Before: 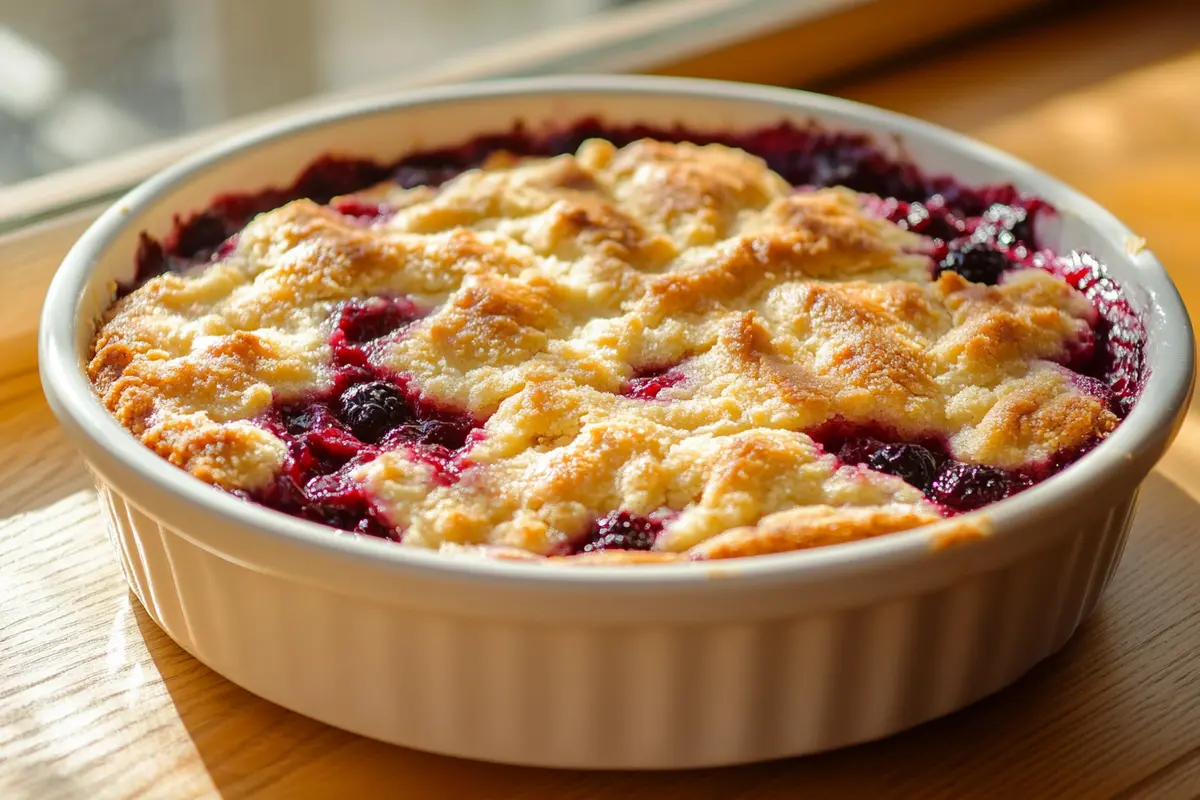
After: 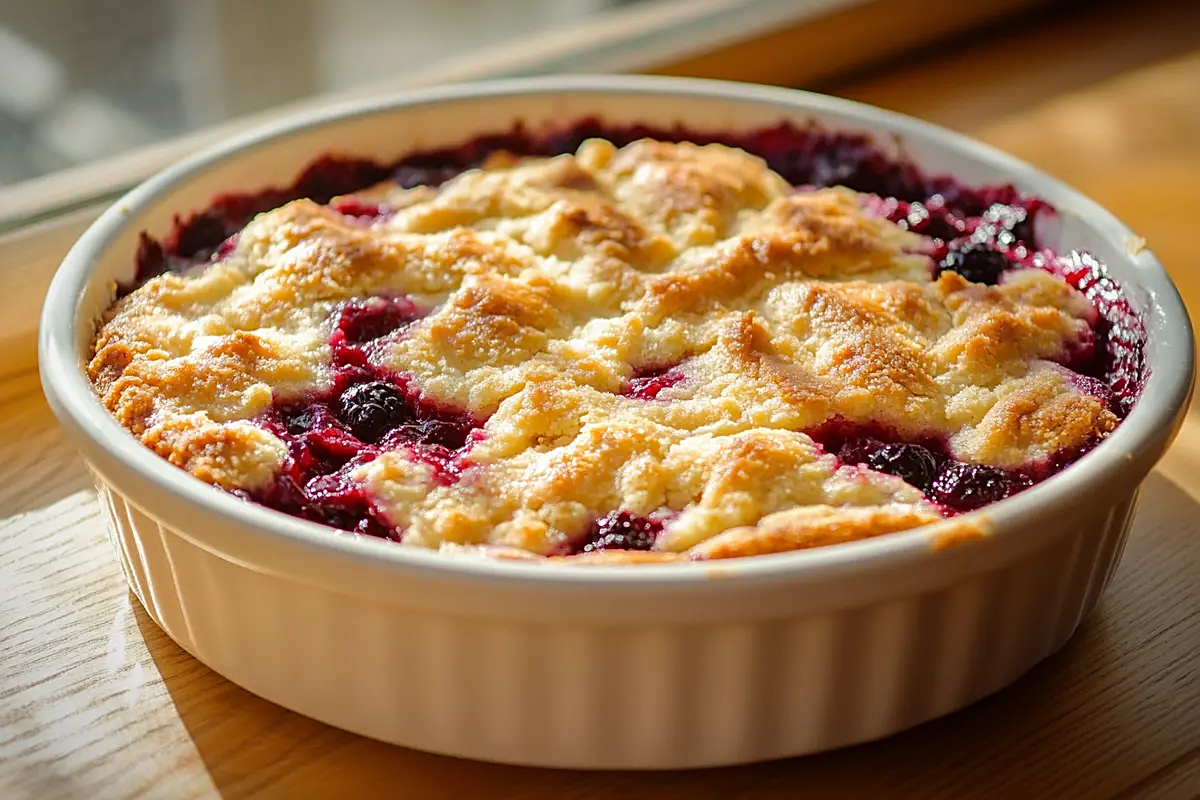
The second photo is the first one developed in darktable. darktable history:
sharpen: on, module defaults
vignetting: saturation -0.028, automatic ratio true
